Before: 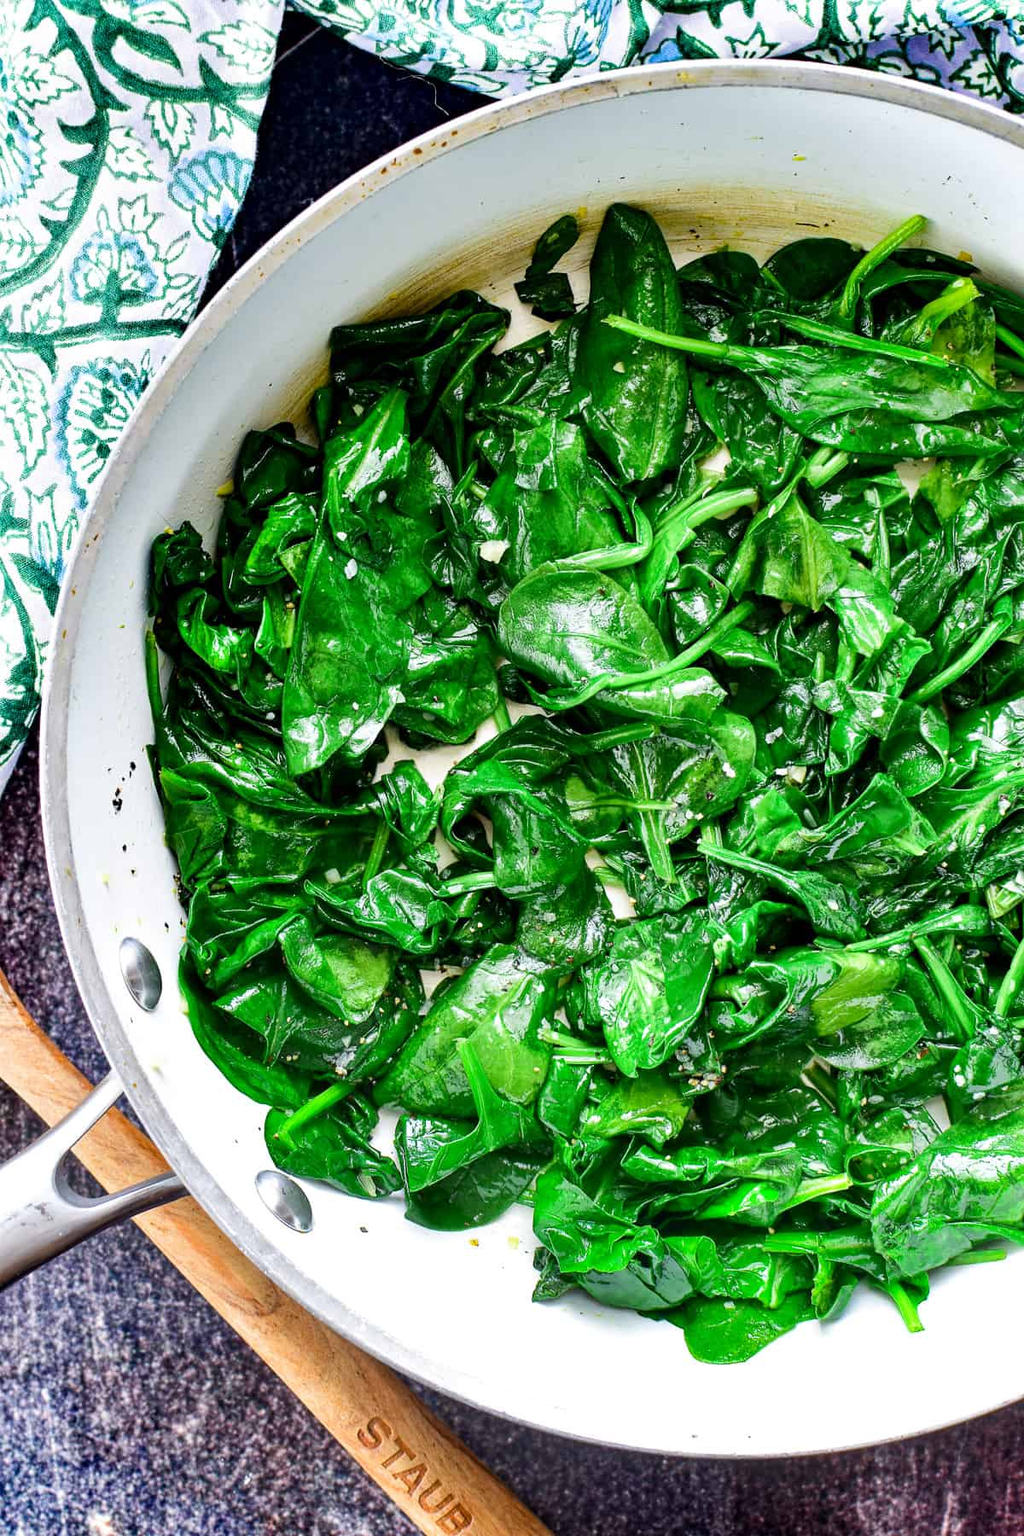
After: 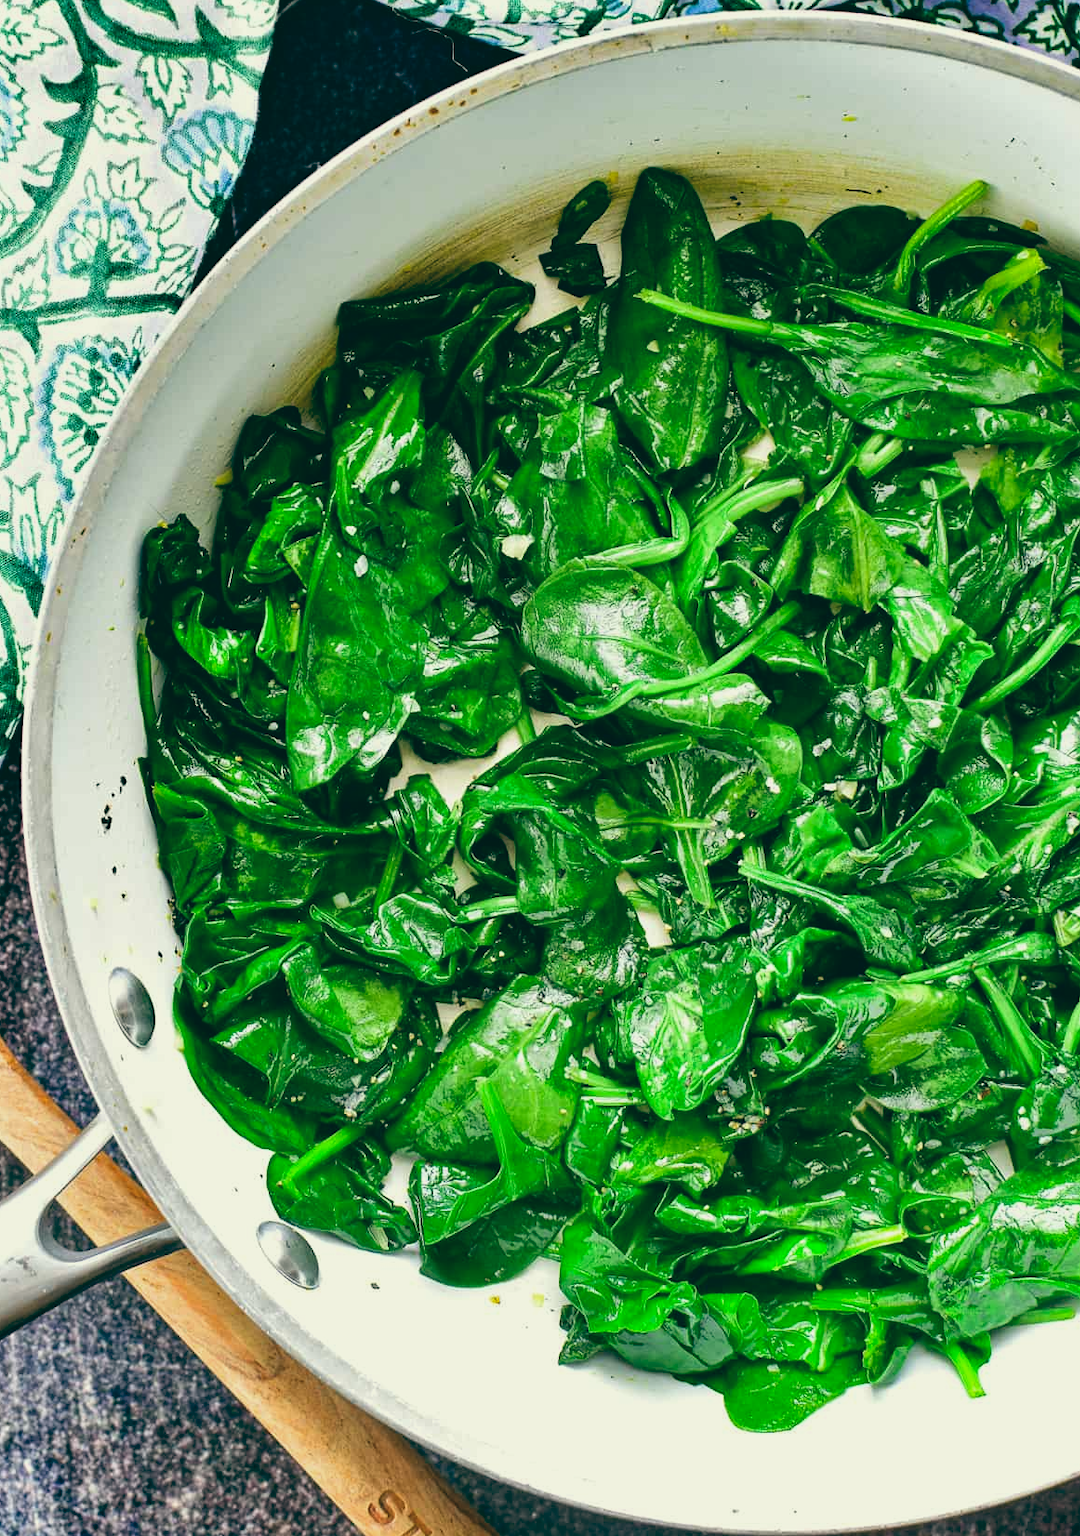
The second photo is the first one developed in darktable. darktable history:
crop: left 1.964%, top 3.251%, right 1.122%, bottom 4.933%
color balance: lift [1.005, 0.99, 1.007, 1.01], gamma [1, 1.034, 1.032, 0.966], gain [0.873, 1.055, 1.067, 0.933]
exposure: compensate highlight preservation false
